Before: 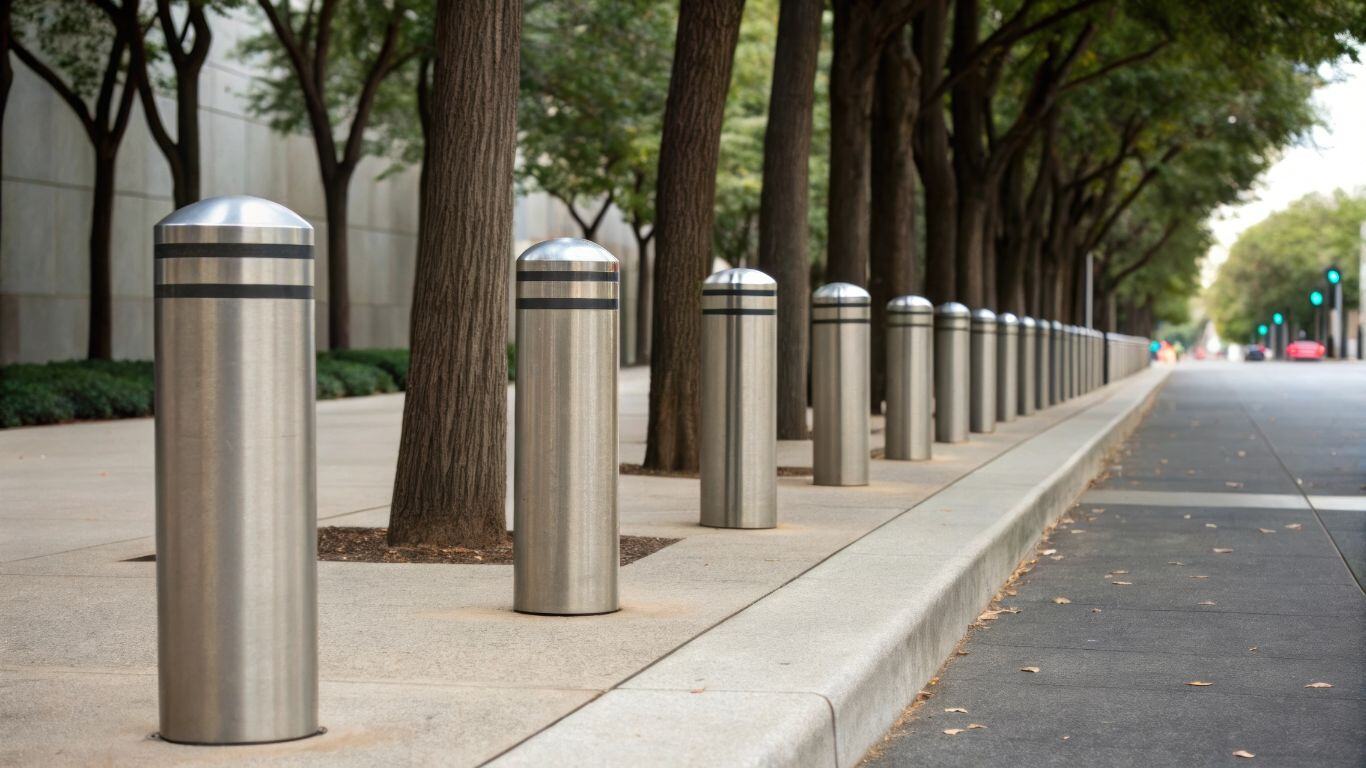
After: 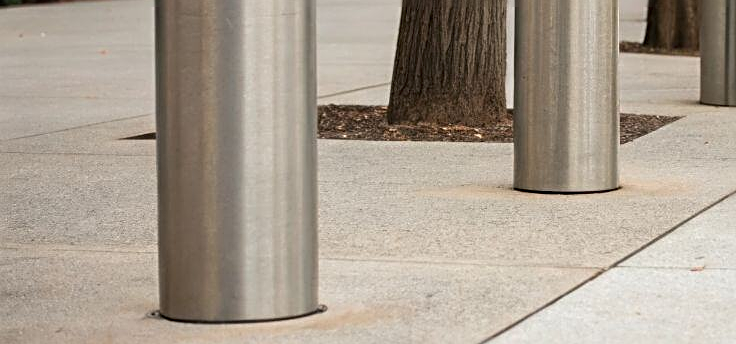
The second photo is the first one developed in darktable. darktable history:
crop and rotate: top 54.971%, right 46.048%, bottom 0.115%
color zones: curves: ch0 [(0, 0.497) (0.143, 0.5) (0.286, 0.5) (0.429, 0.483) (0.571, 0.116) (0.714, -0.006) (0.857, 0.28) (1, 0.497)]
sharpen: radius 2.531, amount 0.628
